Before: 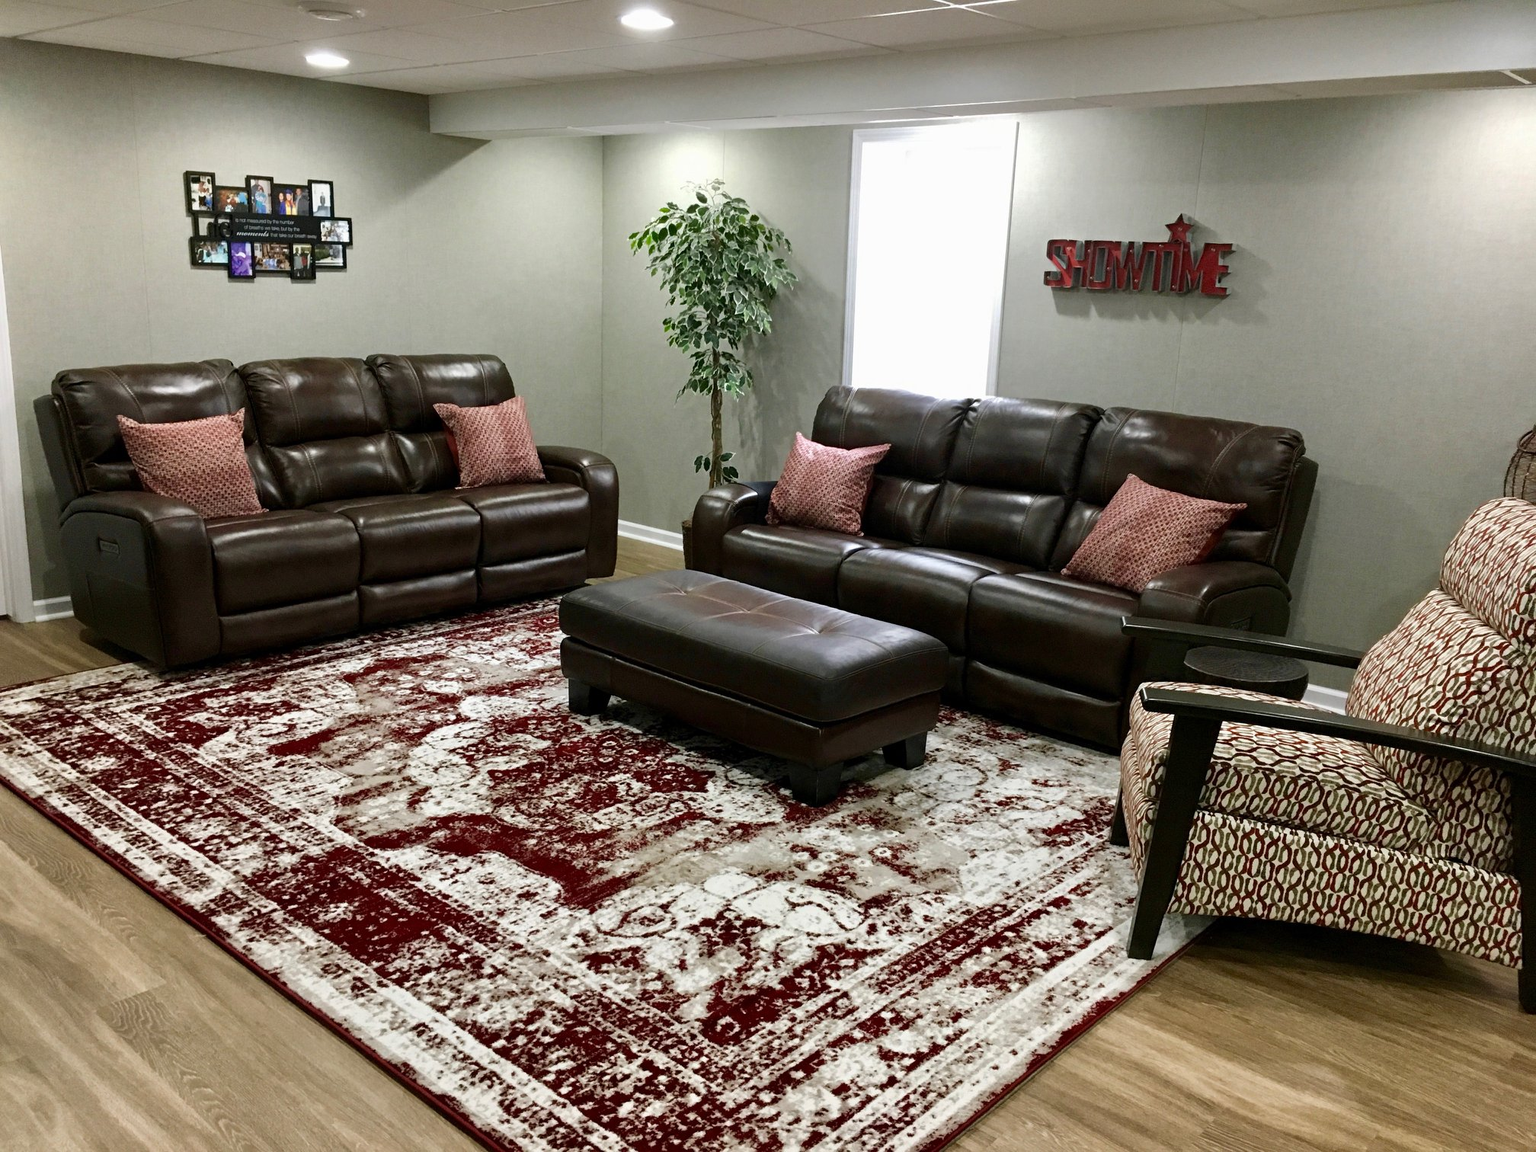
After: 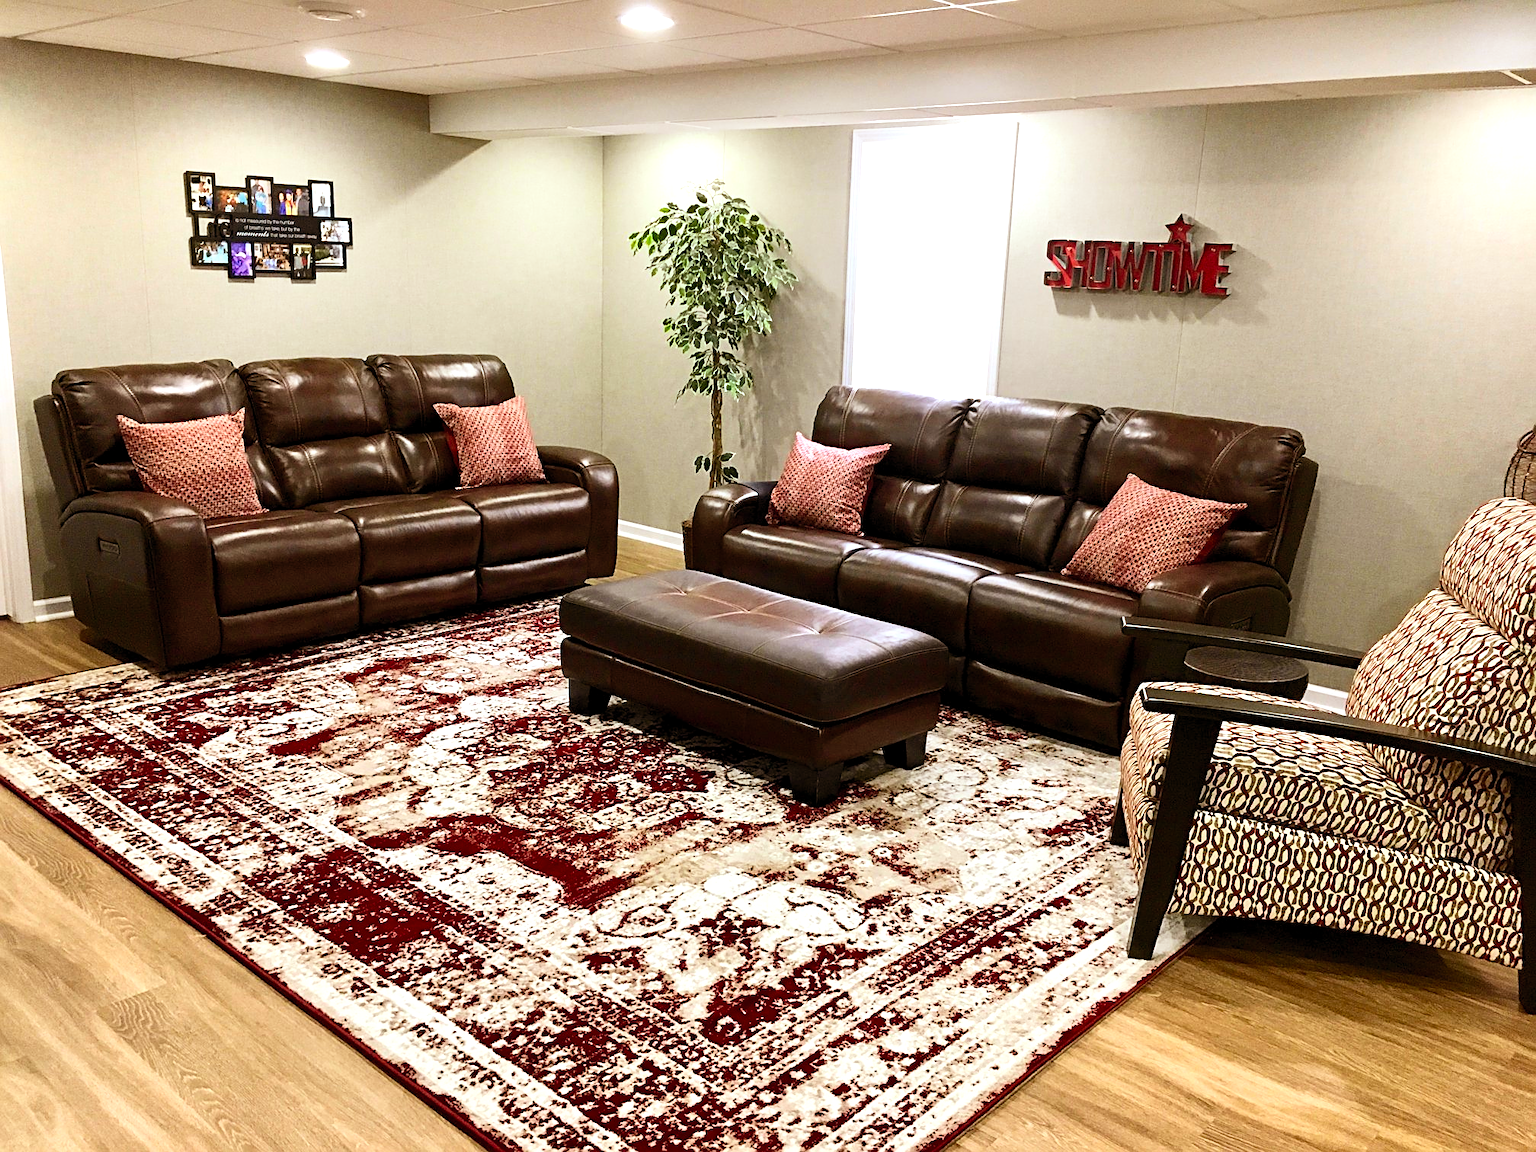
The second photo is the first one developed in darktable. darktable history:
exposure: black level correction 0.001, exposure 0.5 EV, compensate exposure bias true, compensate highlight preservation false
sharpen: on, module defaults
contrast brightness saturation: contrast 0.2, brightness 0.16, saturation 0.22
rgb levels: mode RGB, independent channels, levels [[0, 0.5, 1], [0, 0.521, 1], [0, 0.536, 1]]
